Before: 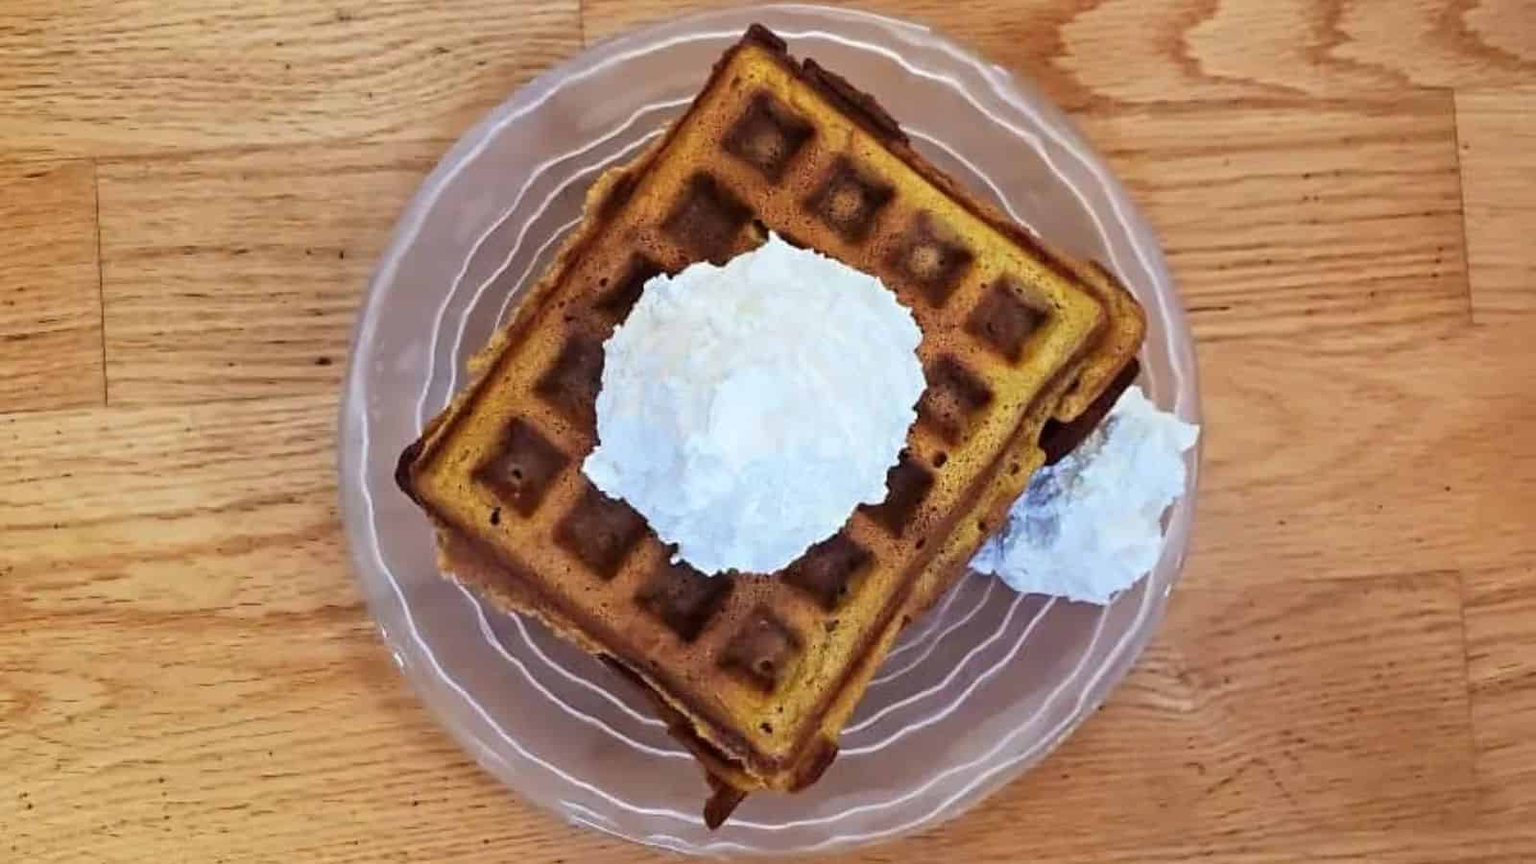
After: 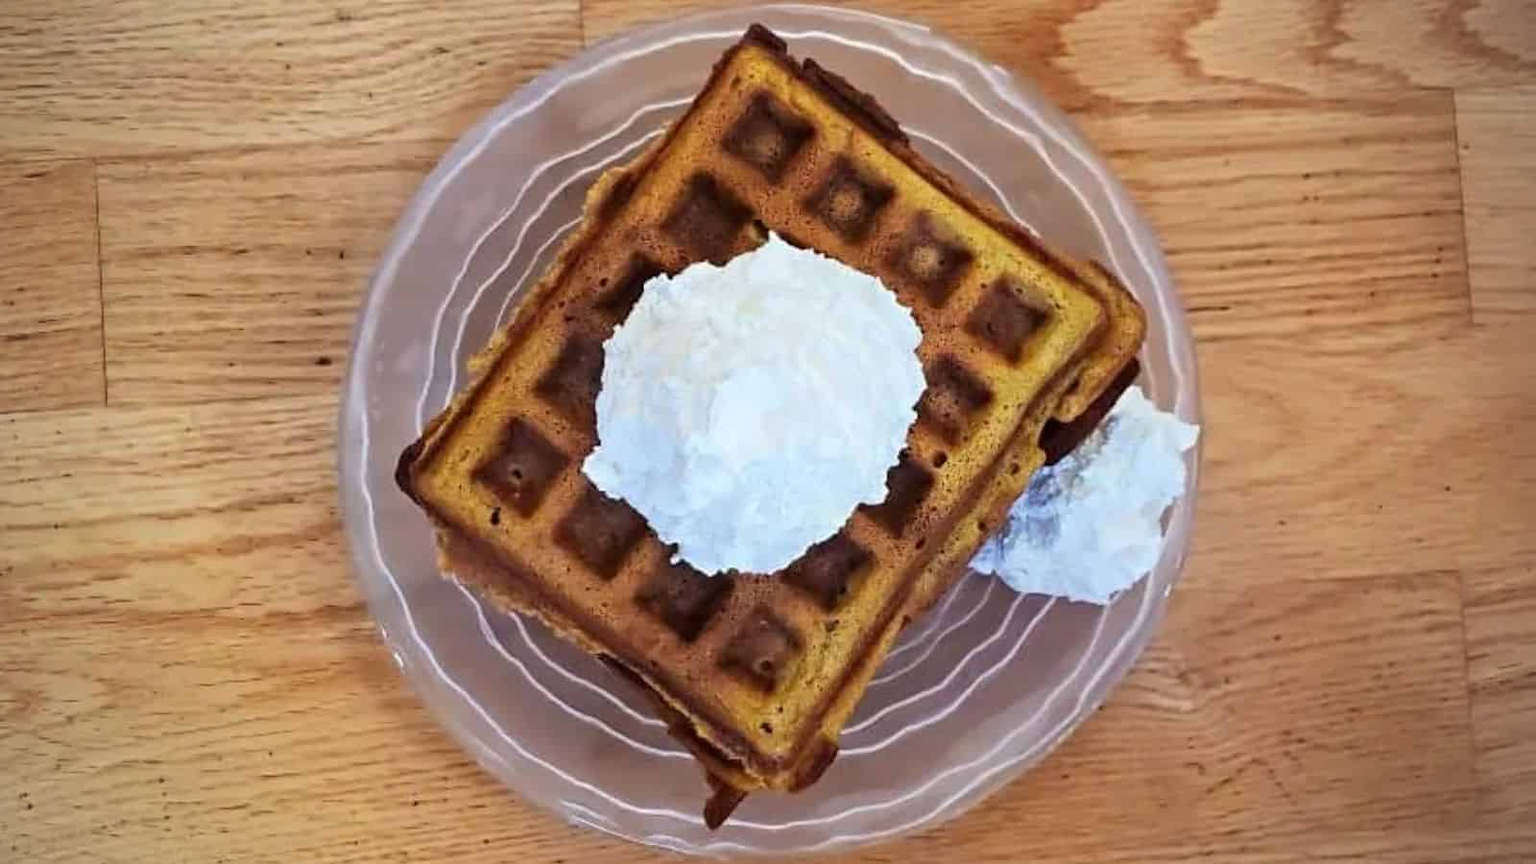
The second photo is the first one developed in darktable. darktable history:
vignetting: fall-off start 74.71%, fall-off radius 66.5%
